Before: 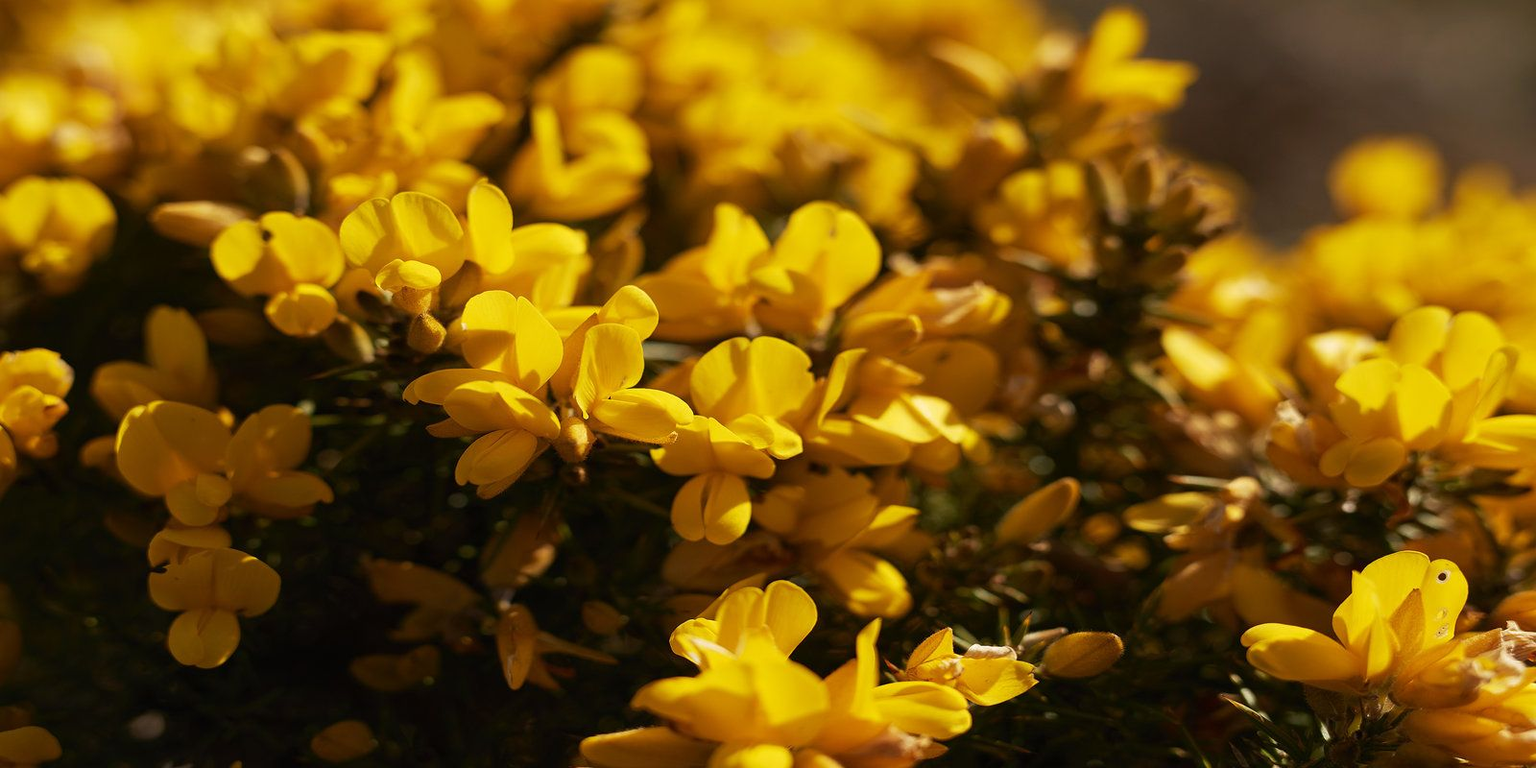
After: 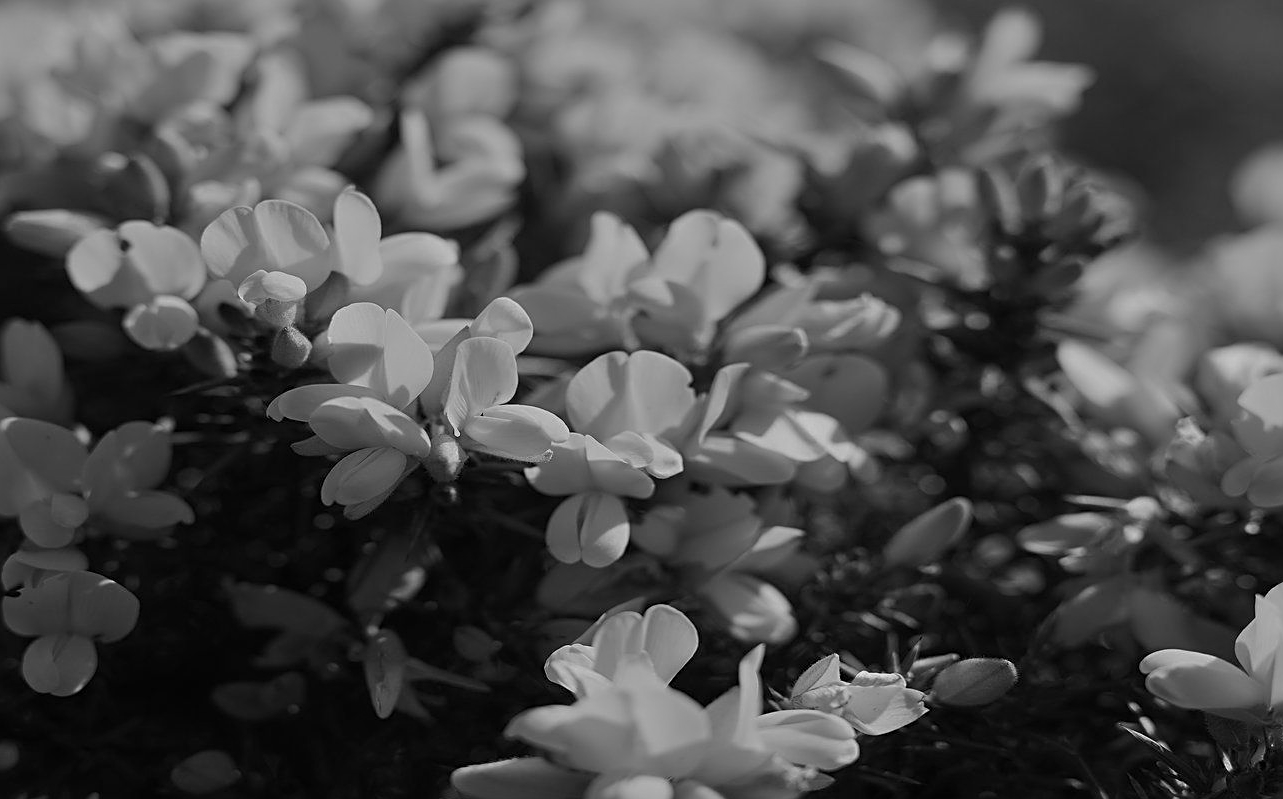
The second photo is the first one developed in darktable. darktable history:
crop and rotate: left 9.597%, right 10.195%
monochrome: a 14.95, b -89.96
white balance: red 1.045, blue 0.932
shadows and highlights: shadows -20, white point adjustment -2, highlights -35
vibrance: on, module defaults
sharpen: on, module defaults
color correction: highlights a* 40, highlights b* 40, saturation 0.69
